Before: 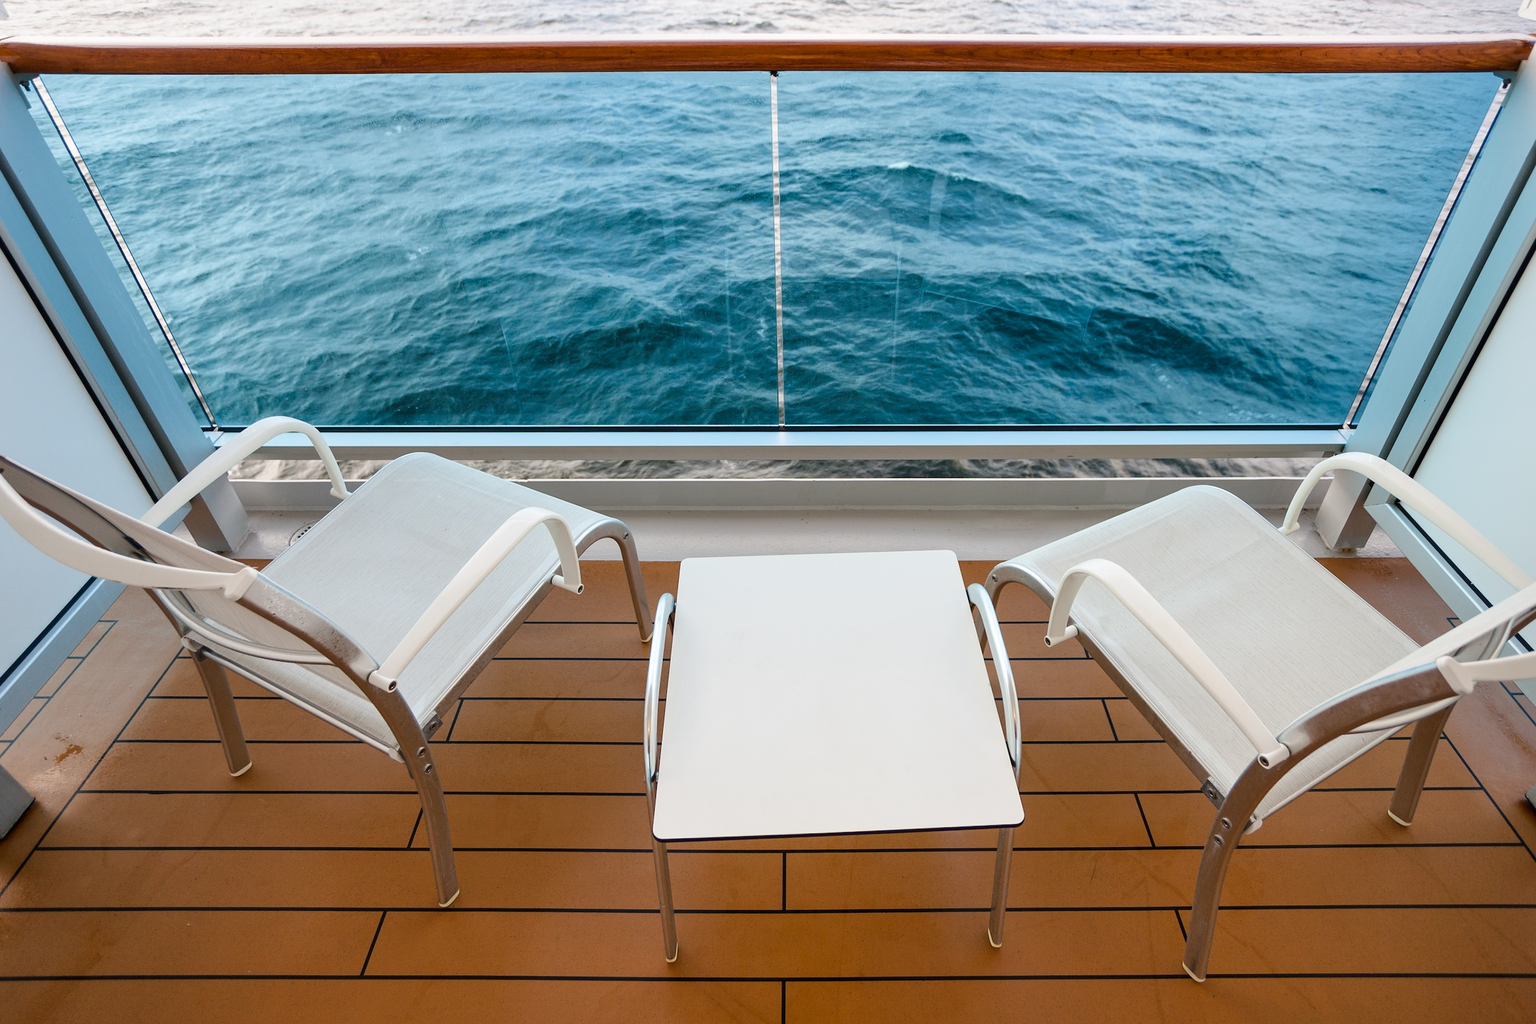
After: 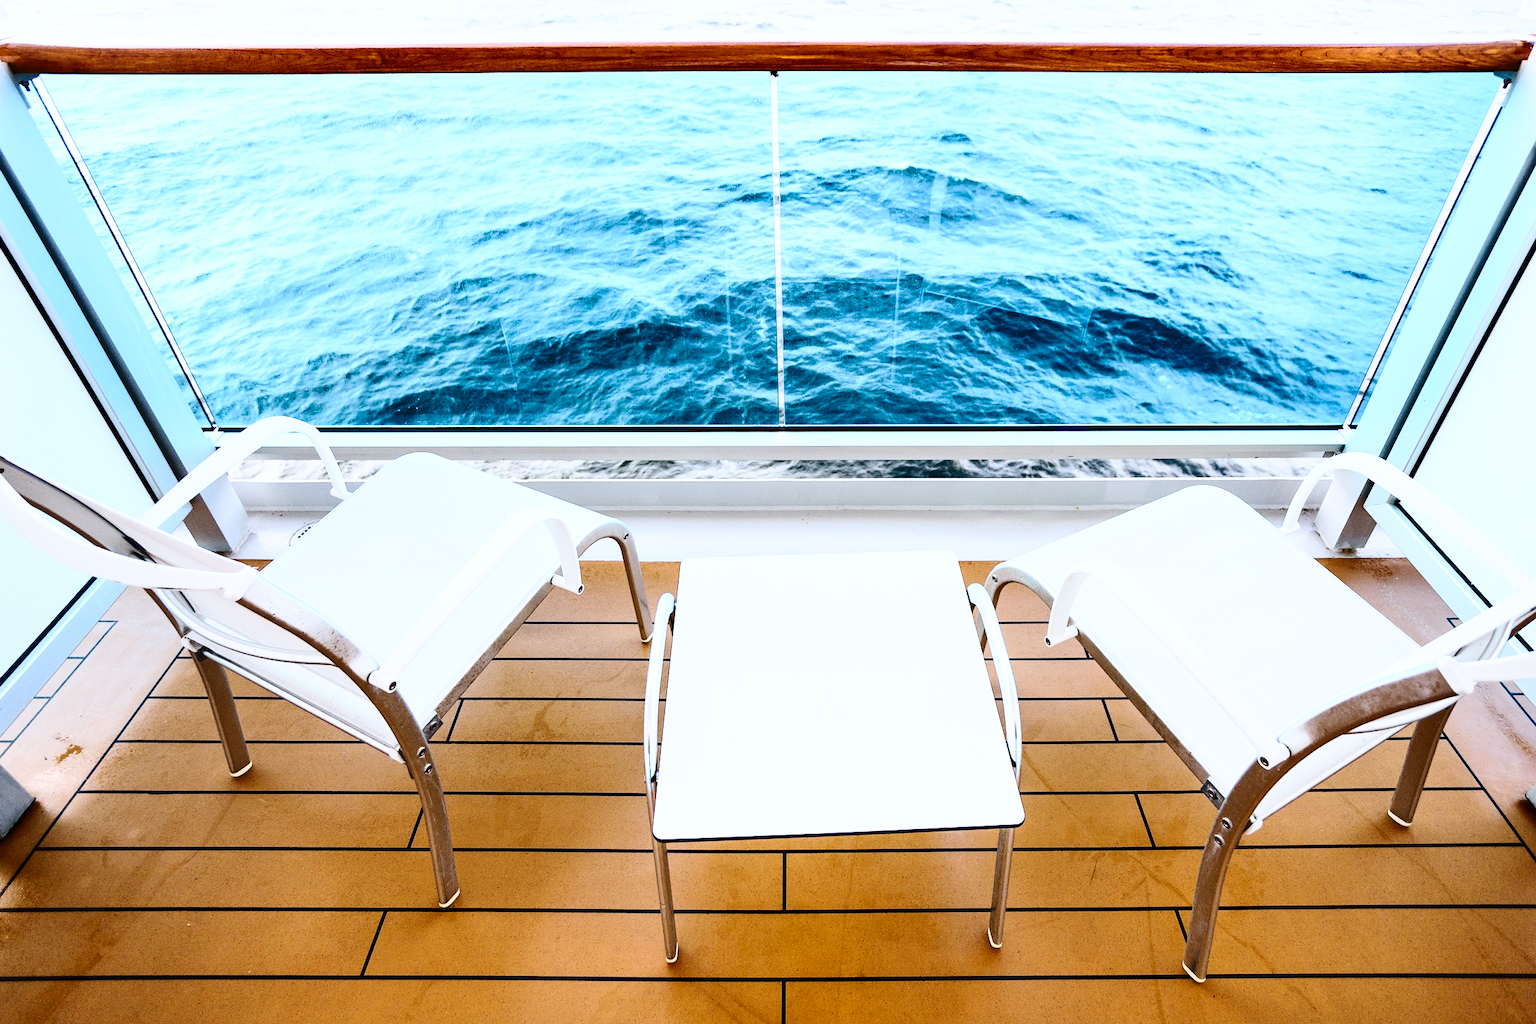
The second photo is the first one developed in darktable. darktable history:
base curve: curves: ch0 [(0, 0) (0.028, 0.03) (0.121, 0.232) (0.46, 0.748) (0.859, 0.968) (1, 1)], preserve colors none
contrast brightness saturation: contrast 0.39, brightness 0.1
white balance: red 0.926, green 1.003, blue 1.133
